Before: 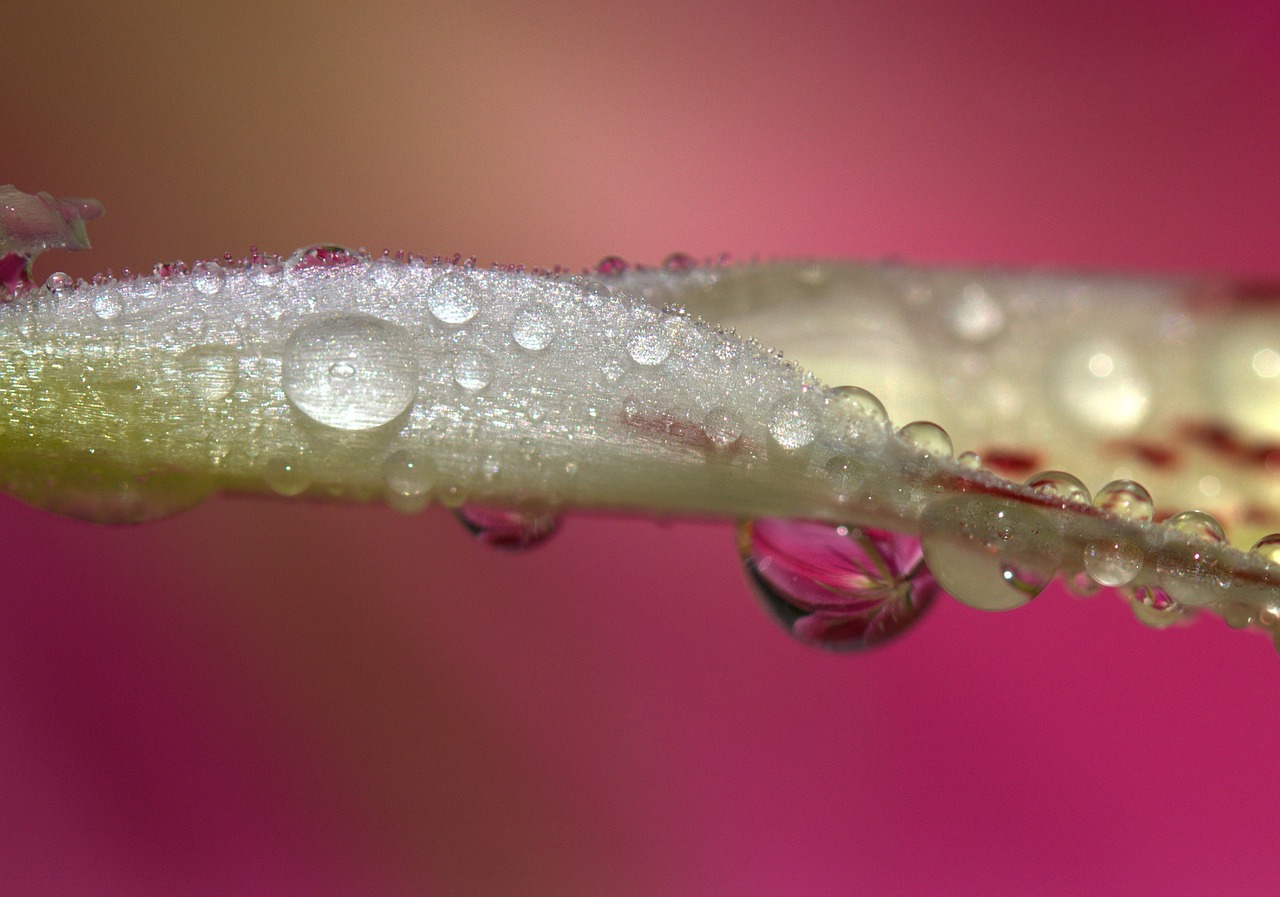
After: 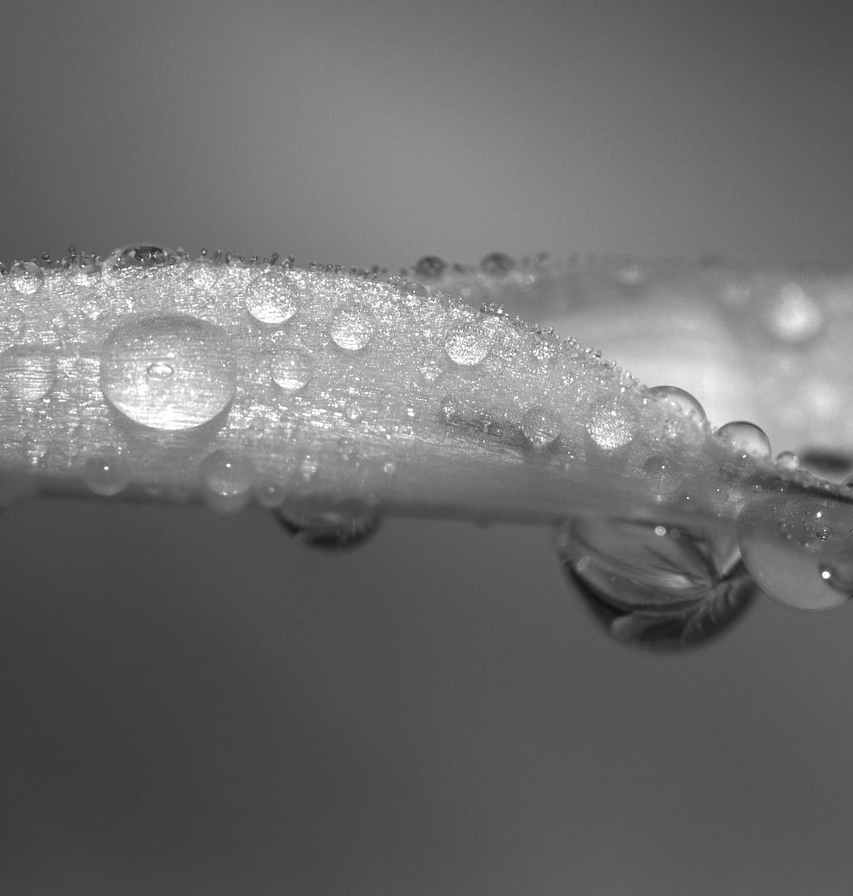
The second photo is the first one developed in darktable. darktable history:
color correction: highlights a* -20.17, highlights b* 20.27, shadows a* 20.03, shadows b* -20.46, saturation 0.43
monochrome: on, module defaults
crop and rotate: left 14.292%, right 19.041%
